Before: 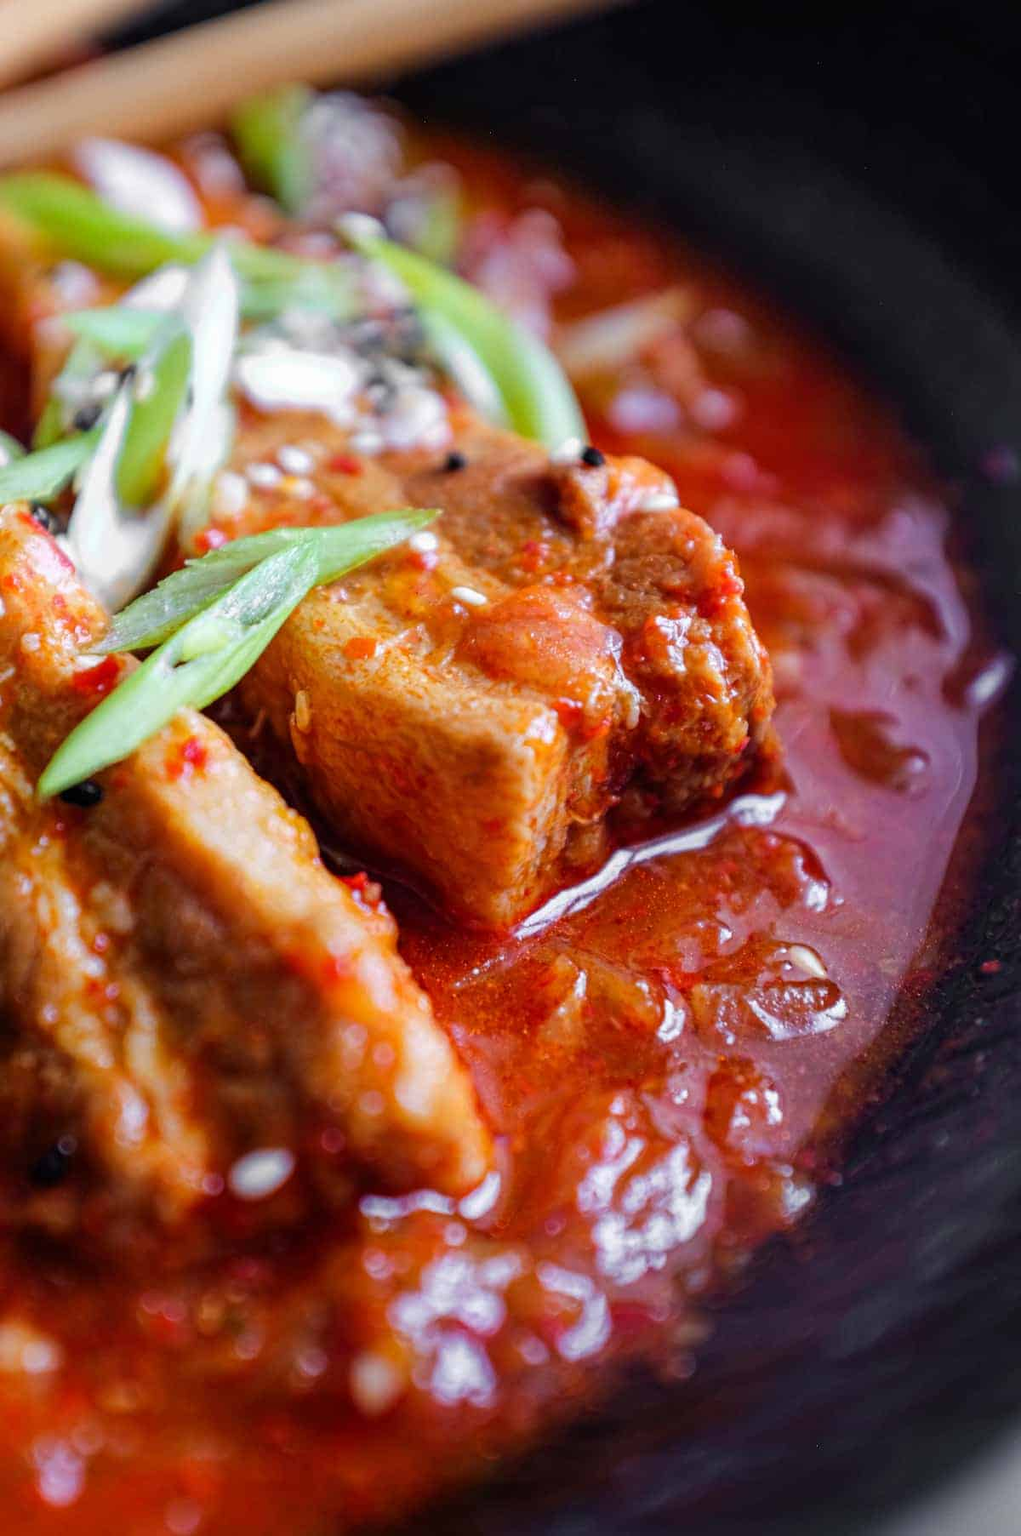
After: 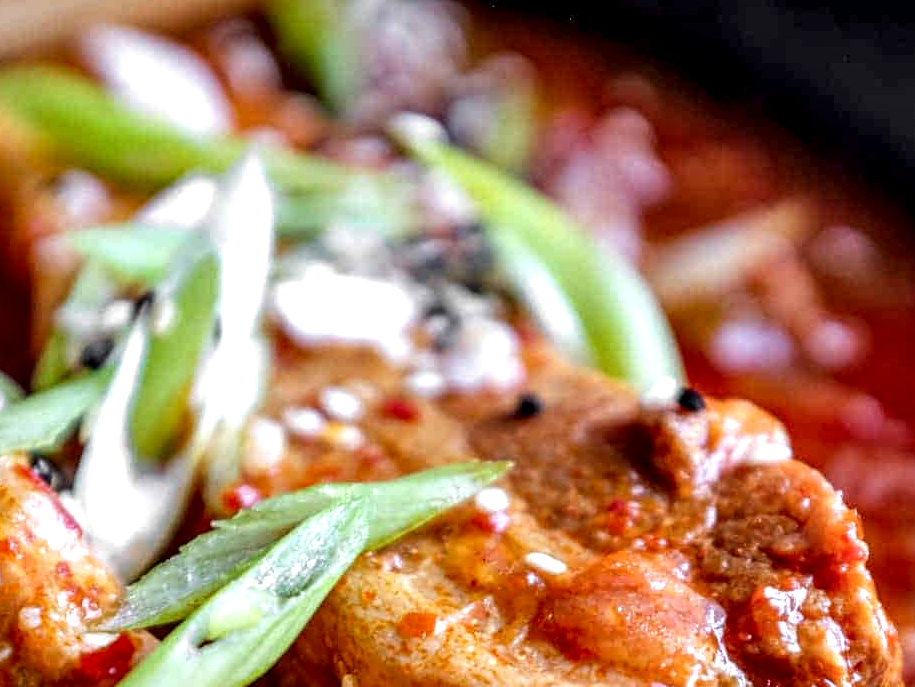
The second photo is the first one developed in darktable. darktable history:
local contrast: highlights 65%, shadows 54%, detail 169%, midtone range 0.514
crop: left 0.579%, top 7.627%, right 23.167%, bottom 54.275%
